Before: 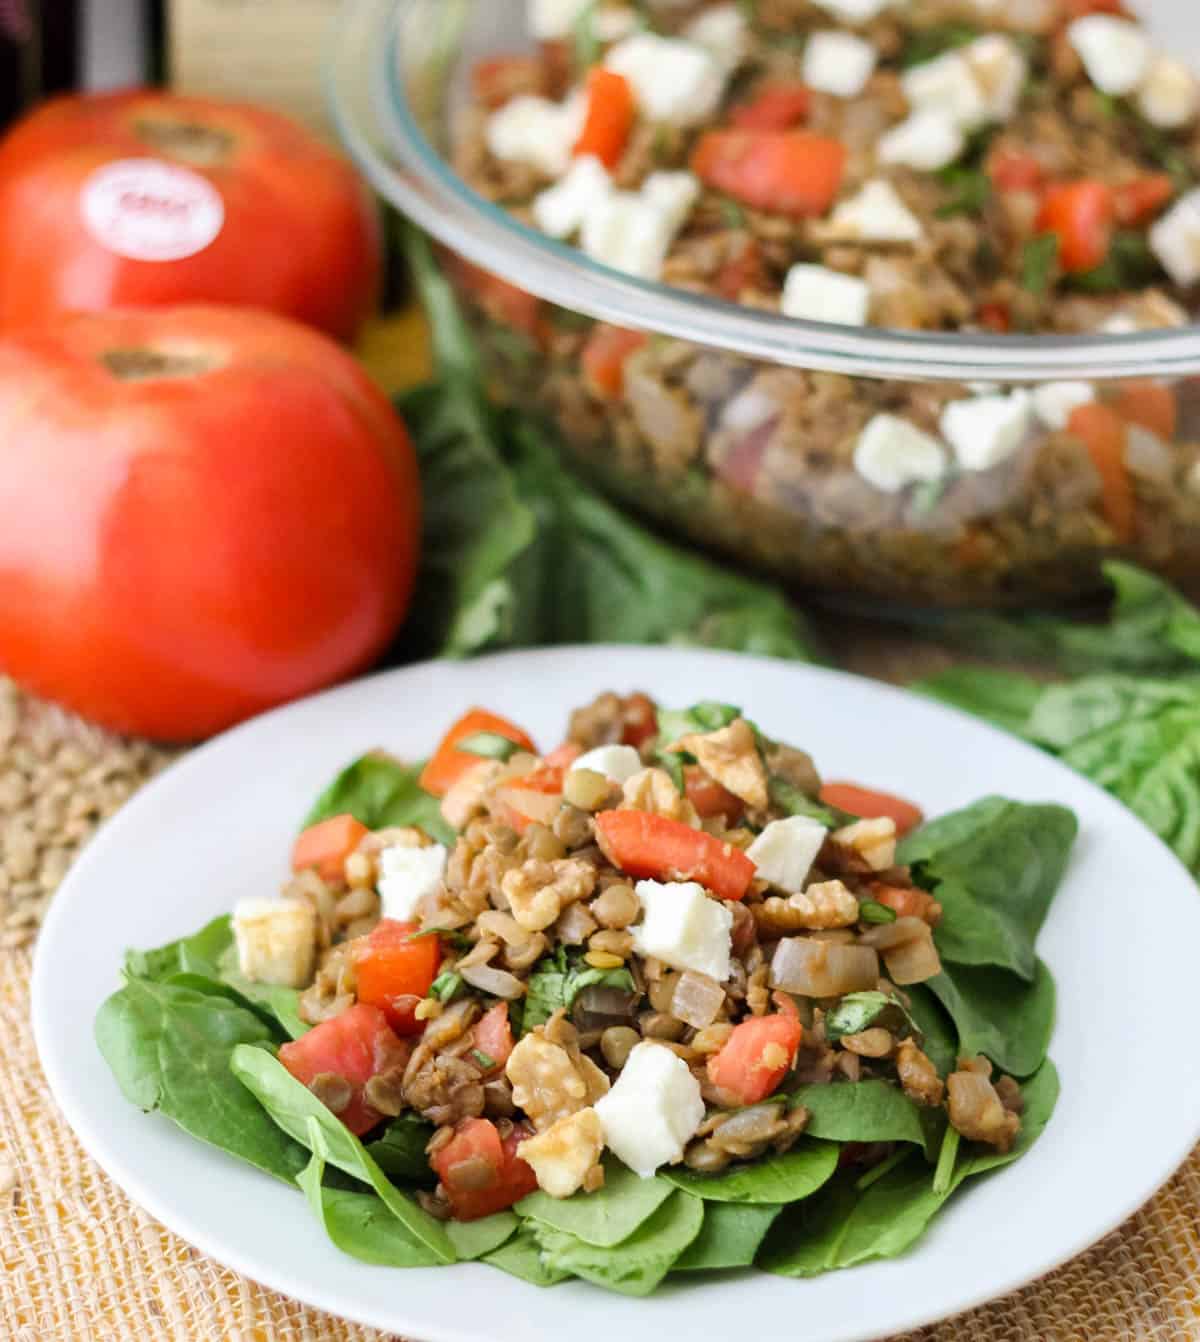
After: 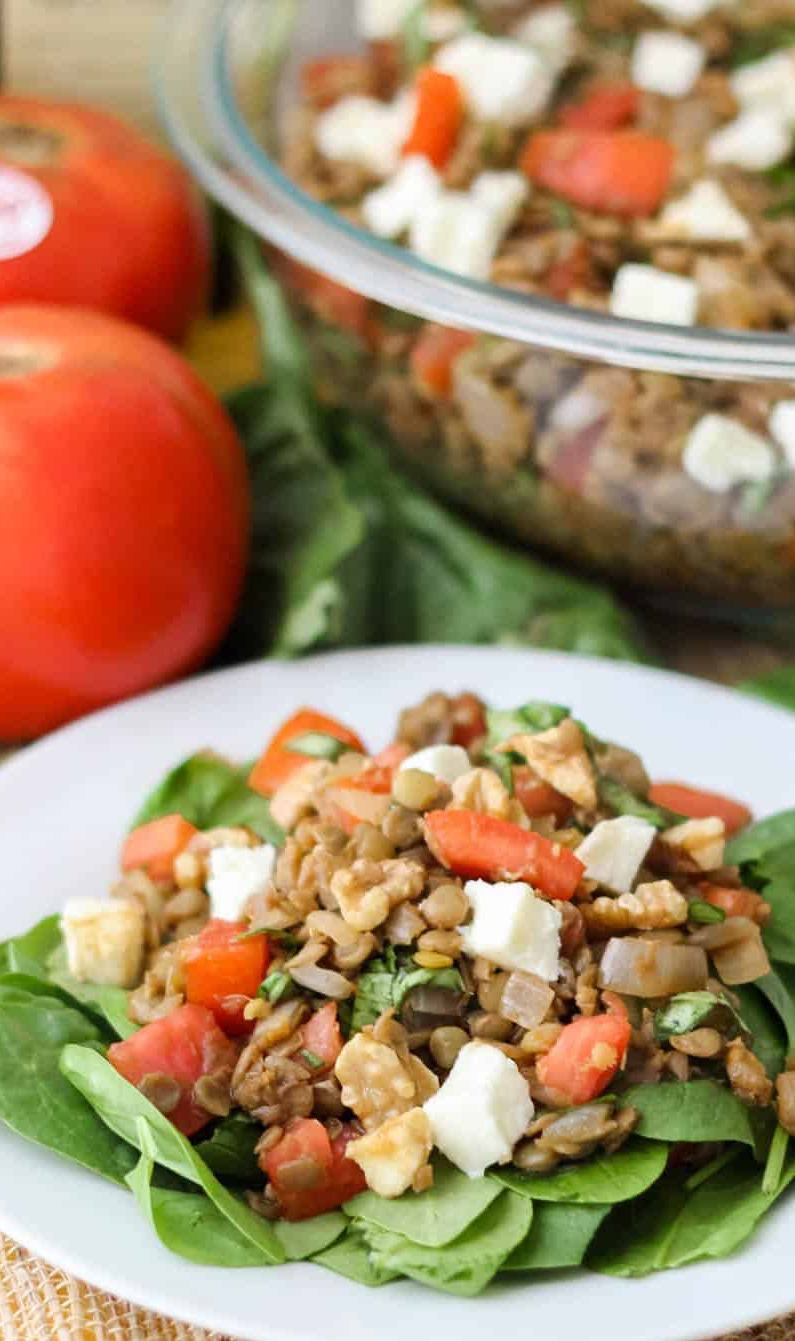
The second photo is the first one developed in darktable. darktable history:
crop and rotate: left 14.317%, right 19.395%
